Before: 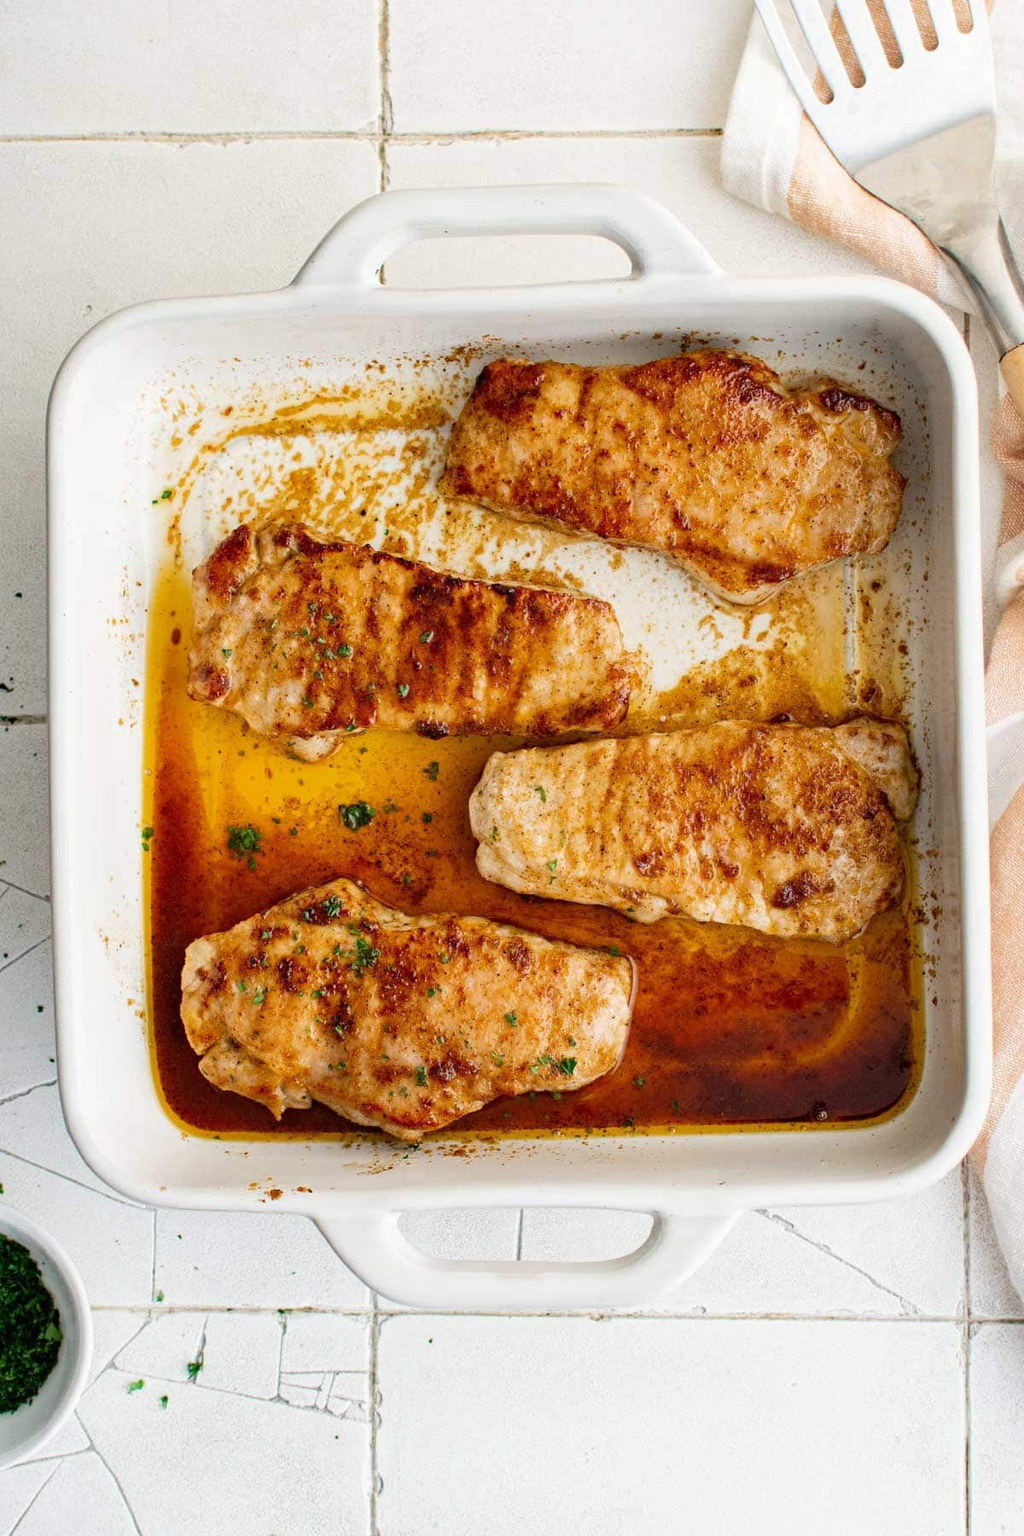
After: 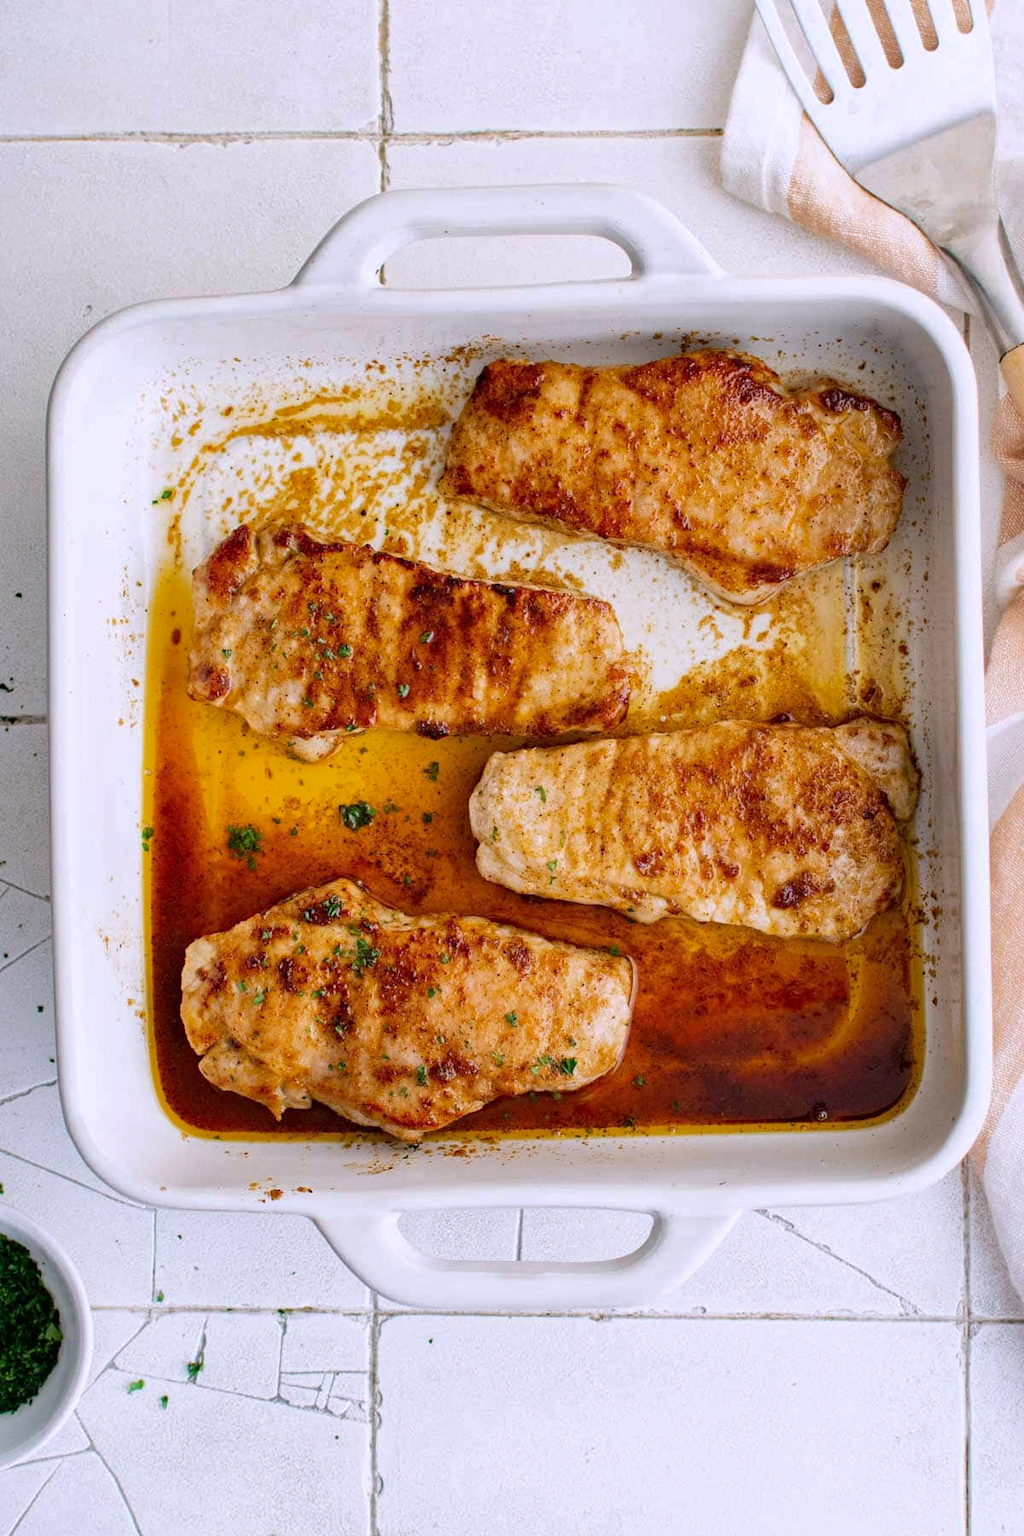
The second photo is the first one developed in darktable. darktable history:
shadows and highlights: shadows -20, white point adjustment -2, highlights -35
white balance: red 1.004, blue 1.096
